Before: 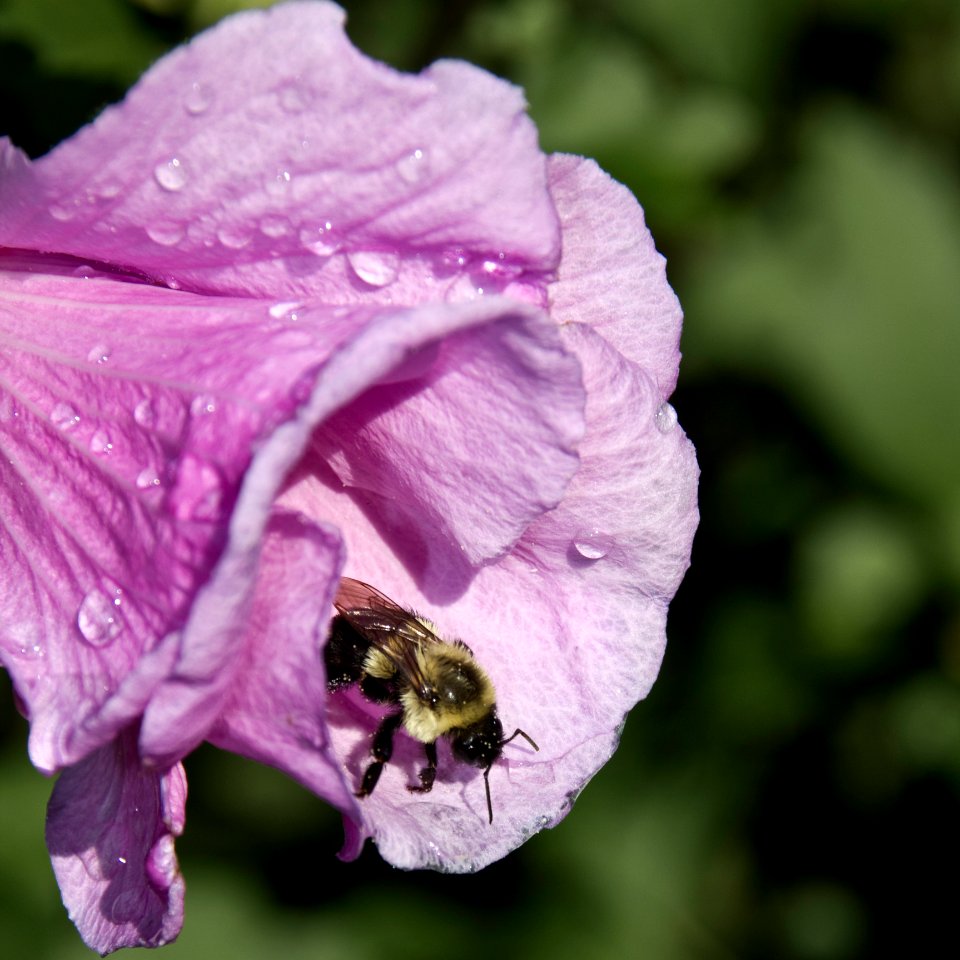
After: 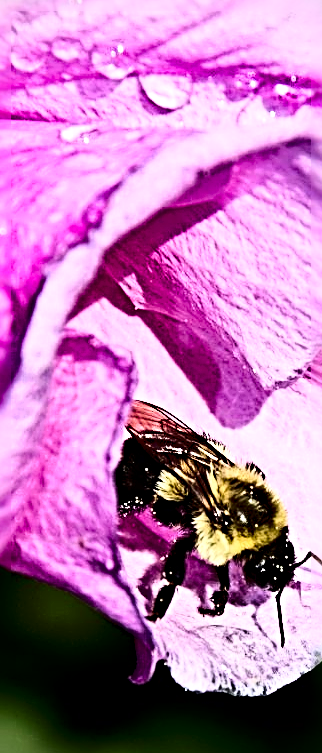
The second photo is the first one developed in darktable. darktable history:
vignetting: fall-off start 91.19%
base curve: curves: ch0 [(0, 0) (0.028, 0.03) (0.121, 0.232) (0.46, 0.748) (0.859, 0.968) (1, 1)]
contrast brightness saturation: contrast 0.12, brightness -0.12, saturation 0.2
sharpen: radius 4.001, amount 2
white balance: emerald 1
crop and rotate: left 21.77%, top 18.528%, right 44.676%, bottom 2.997%
